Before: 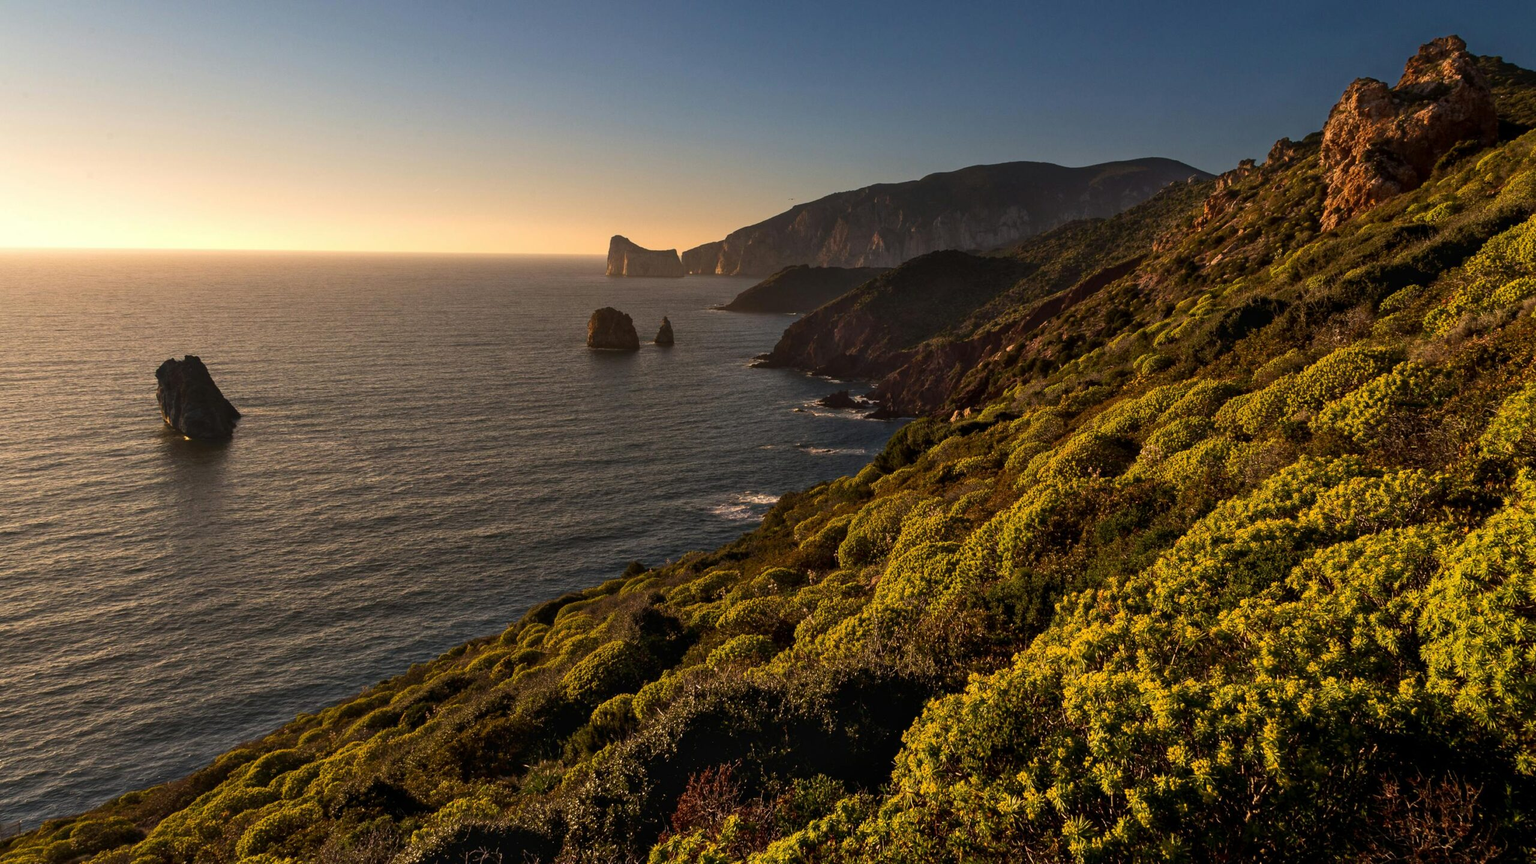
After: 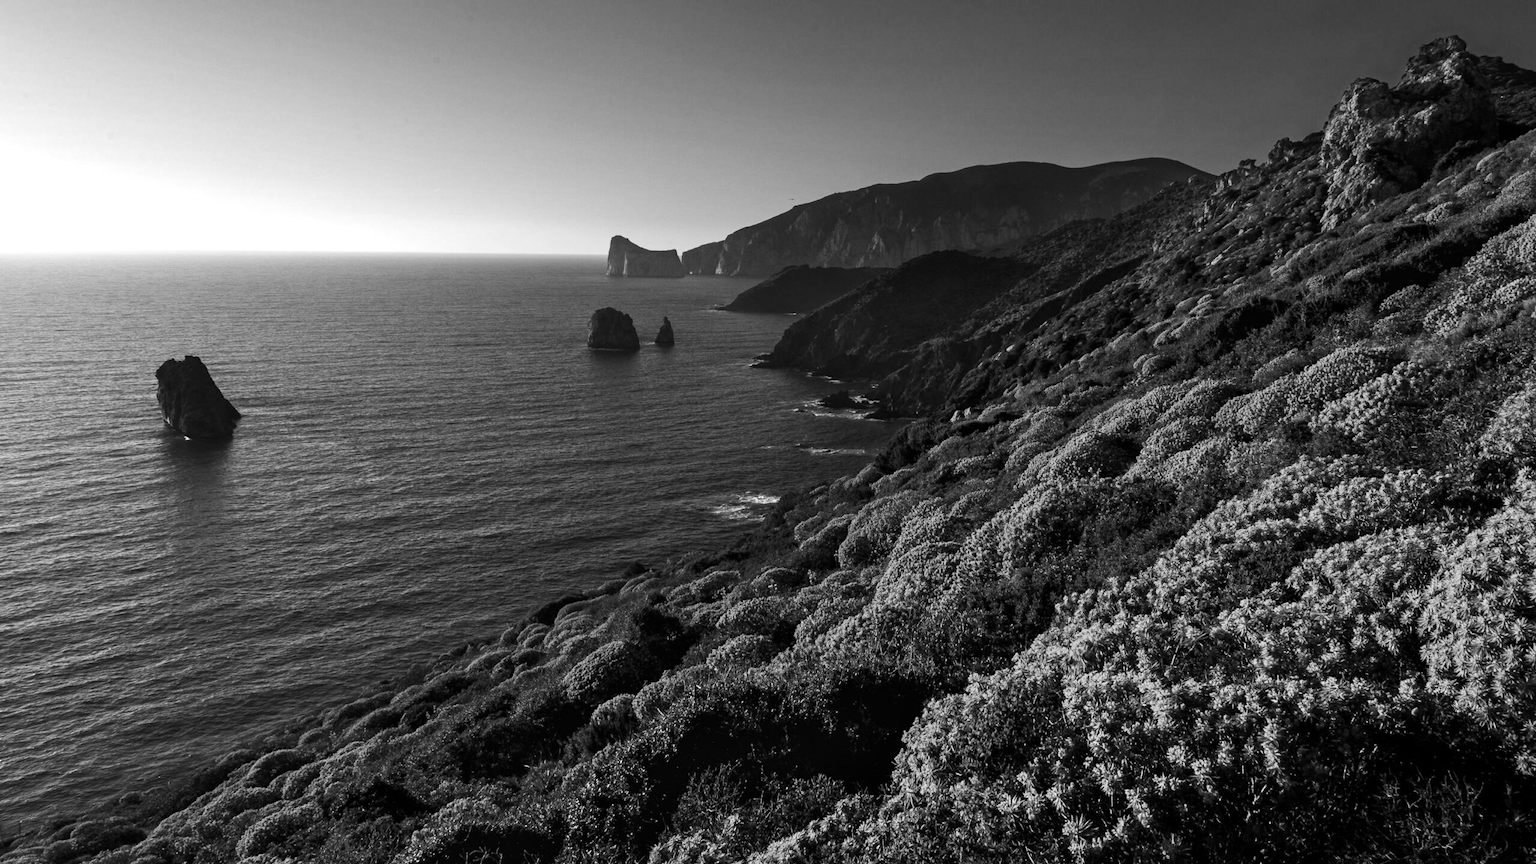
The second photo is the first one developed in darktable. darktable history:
monochrome: size 1
tone equalizer: -8 EV -0.417 EV, -7 EV -0.389 EV, -6 EV -0.333 EV, -5 EV -0.222 EV, -3 EV 0.222 EV, -2 EV 0.333 EV, -1 EV 0.389 EV, +0 EV 0.417 EV, edges refinement/feathering 500, mask exposure compensation -1.57 EV, preserve details no
